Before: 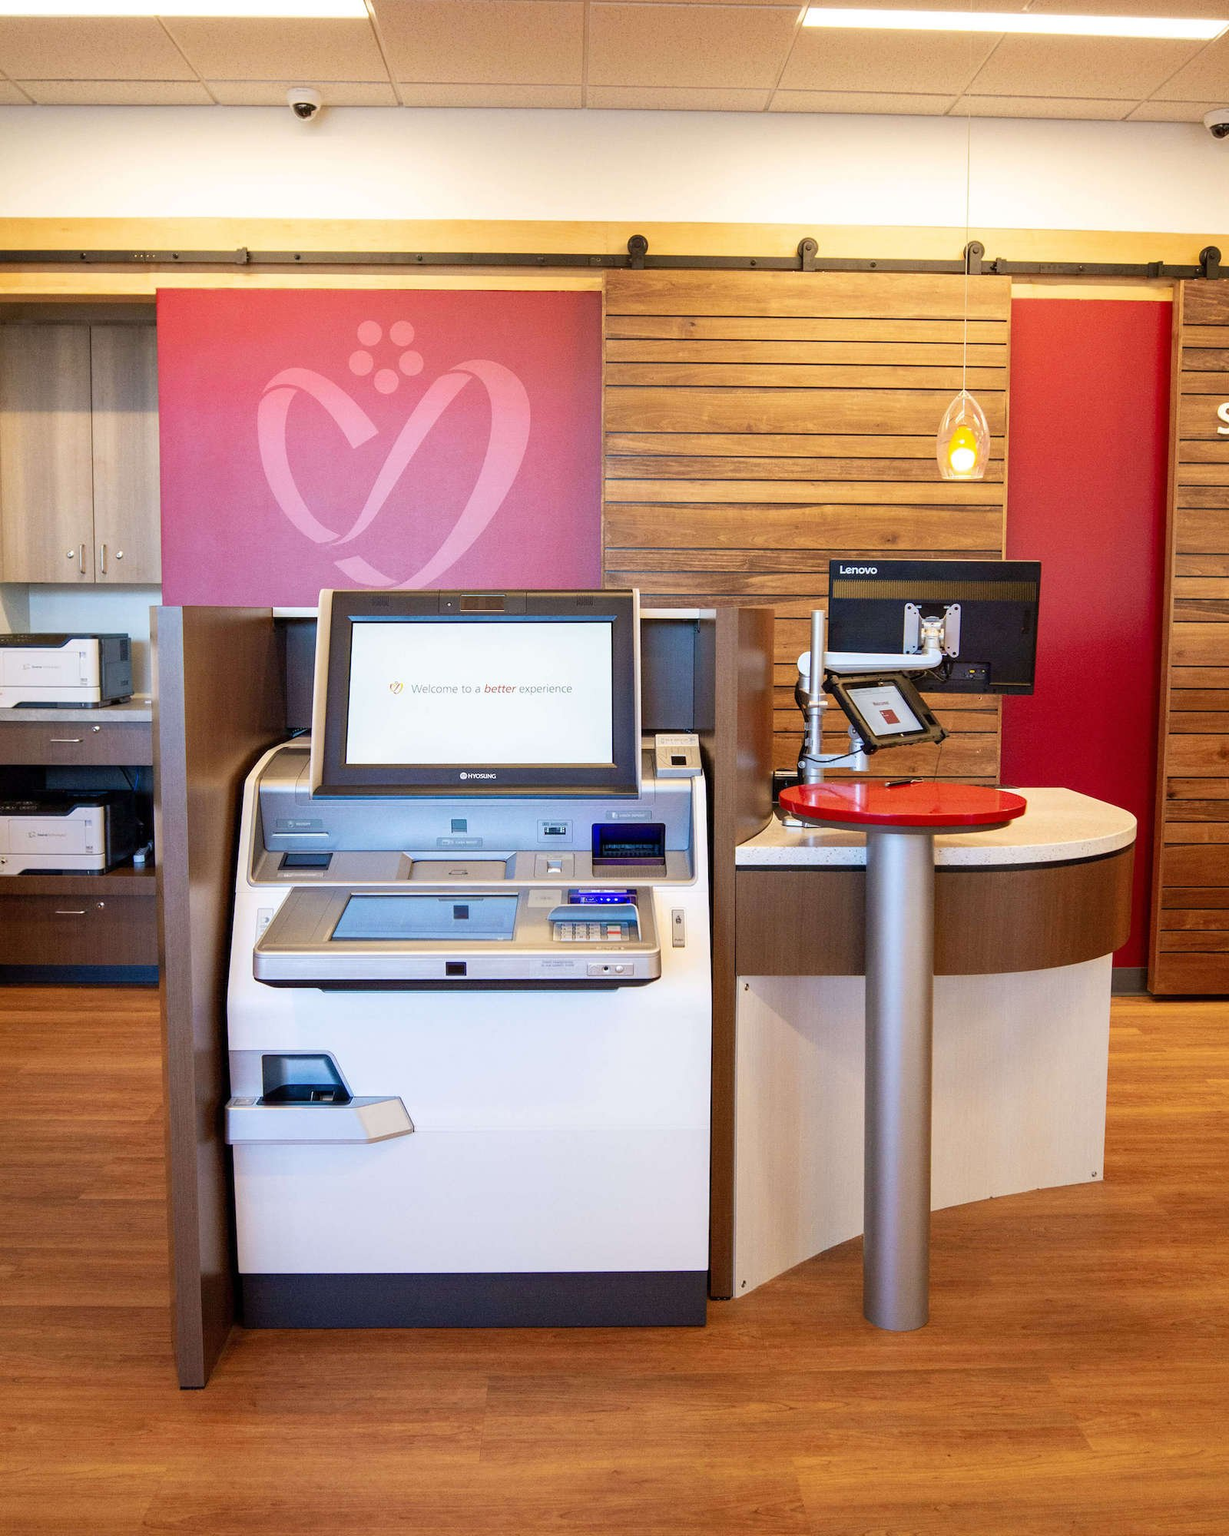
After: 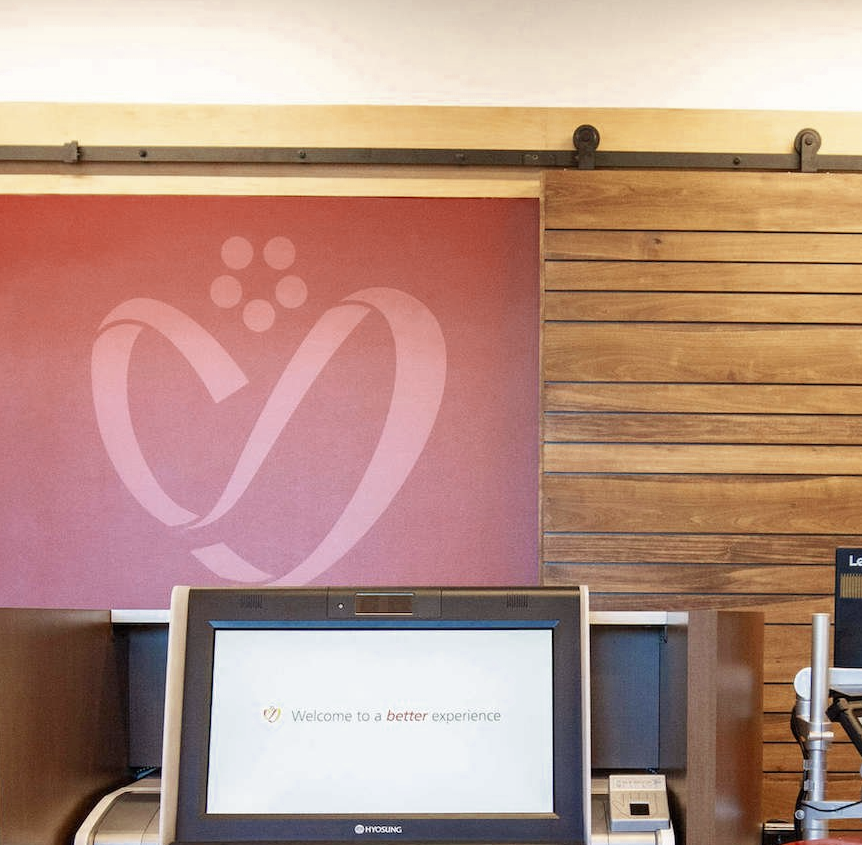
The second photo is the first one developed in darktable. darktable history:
color zones: curves: ch0 [(0, 0.5) (0.125, 0.4) (0.25, 0.5) (0.375, 0.4) (0.5, 0.4) (0.625, 0.35) (0.75, 0.35) (0.875, 0.5)]; ch1 [(0, 0.35) (0.125, 0.45) (0.25, 0.35) (0.375, 0.35) (0.5, 0.35) (0.625, 0.35) (0.75, 0.45) (0.875, 0.35)]; ch2 [(0, 0.6) (0.125, 0.5) (0.25, 0.5) (0.375, 0.6) (0.5, 0.6) (0.625, 0.5) (0.75, 0.5) (0.875, 0.5)]
crop: left 15.306%, top 9.065%, right 30.789%, bottom 48.638%
